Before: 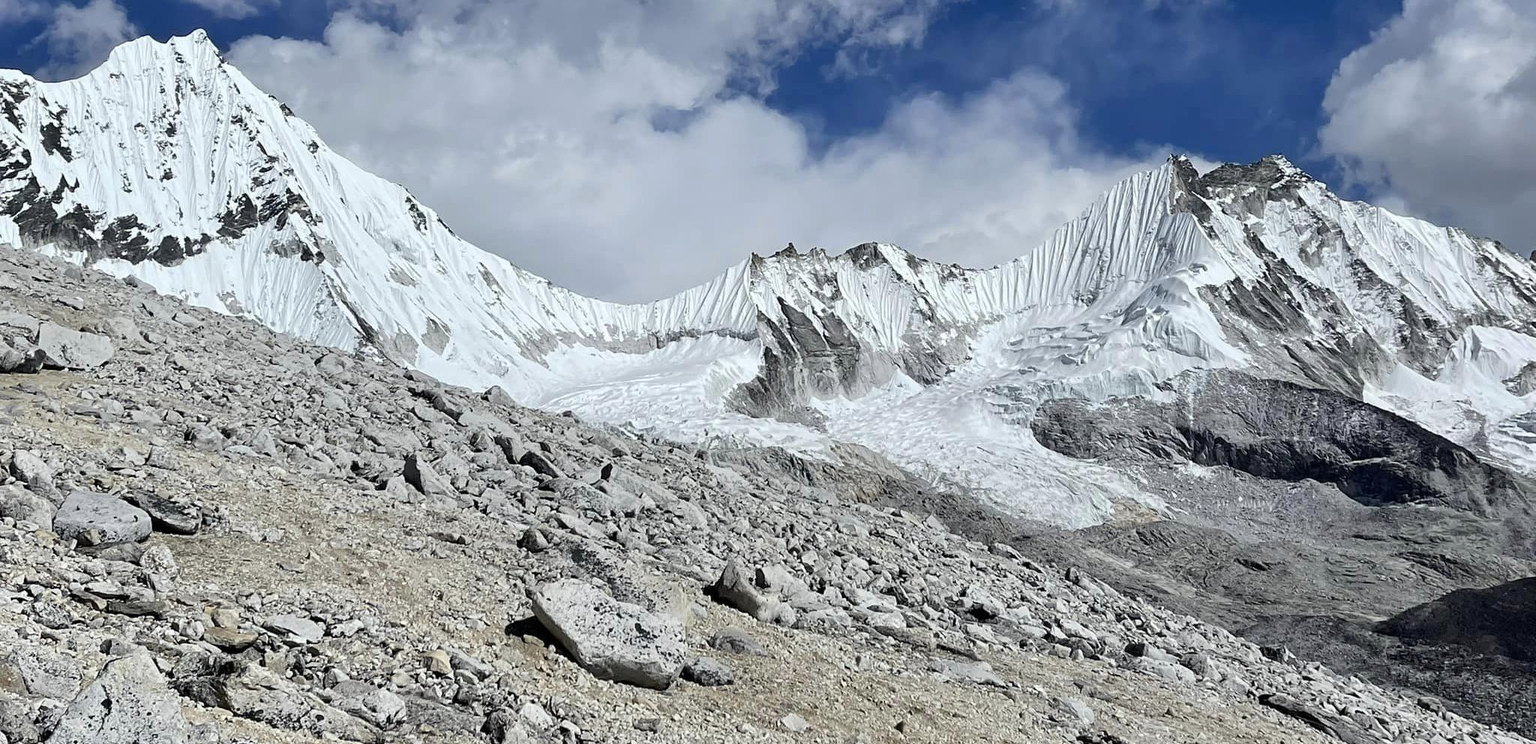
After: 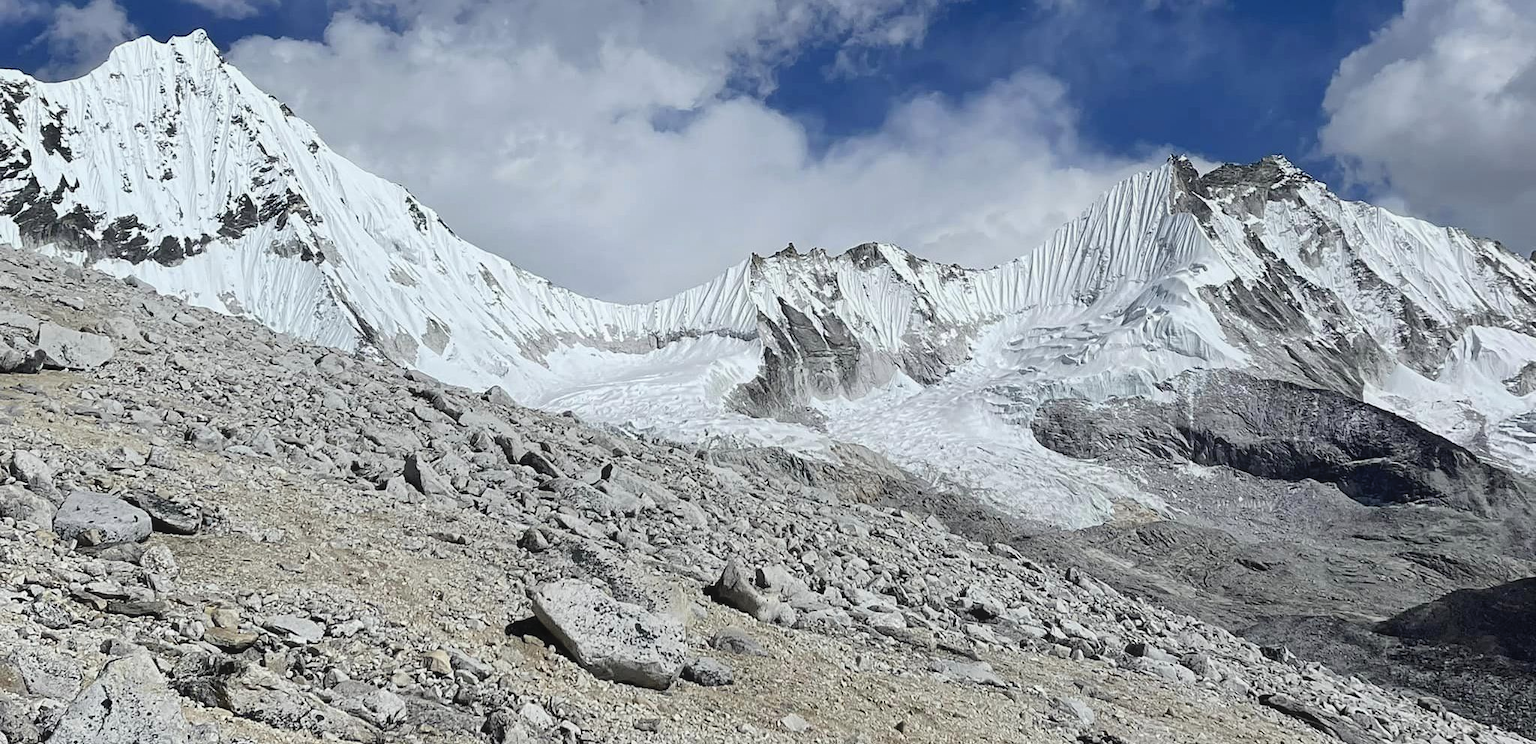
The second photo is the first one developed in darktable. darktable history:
contrast equalizer: y [[0.439, 0.44, 0.442, 0.457, 0.493, 0.498], [0.5 ×6], [0.5 ×6], [0 ×6], [0 ×6]], mix 0.59
color balance rgb: global vibrance -1%, saturation formula JzAzBz (2021)
